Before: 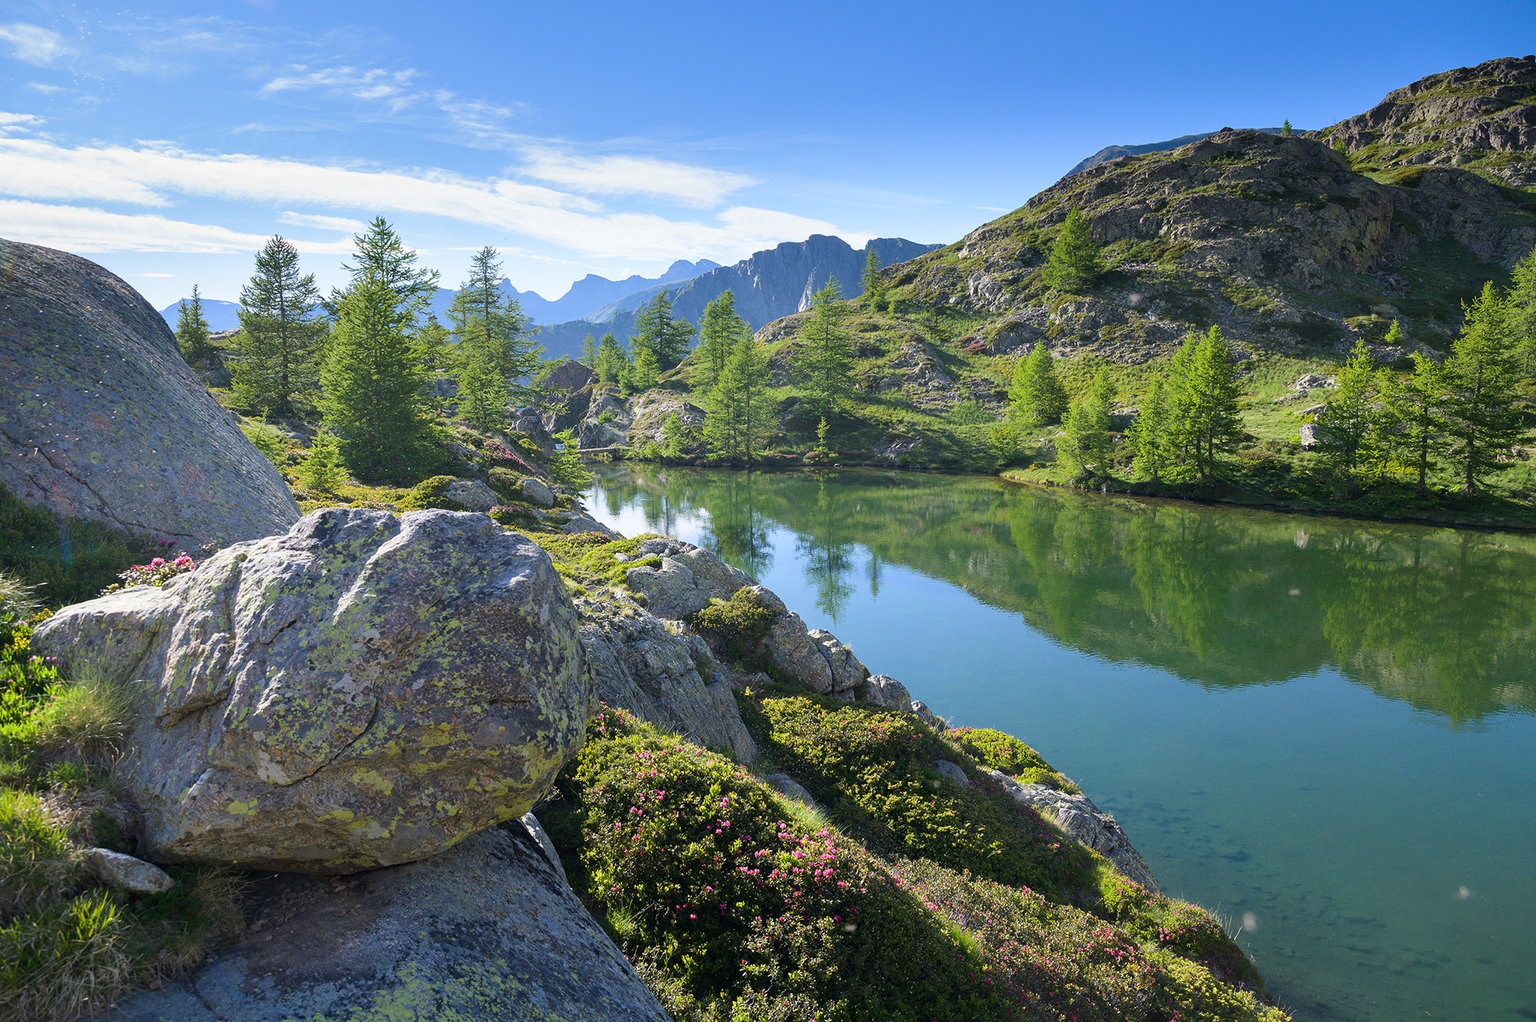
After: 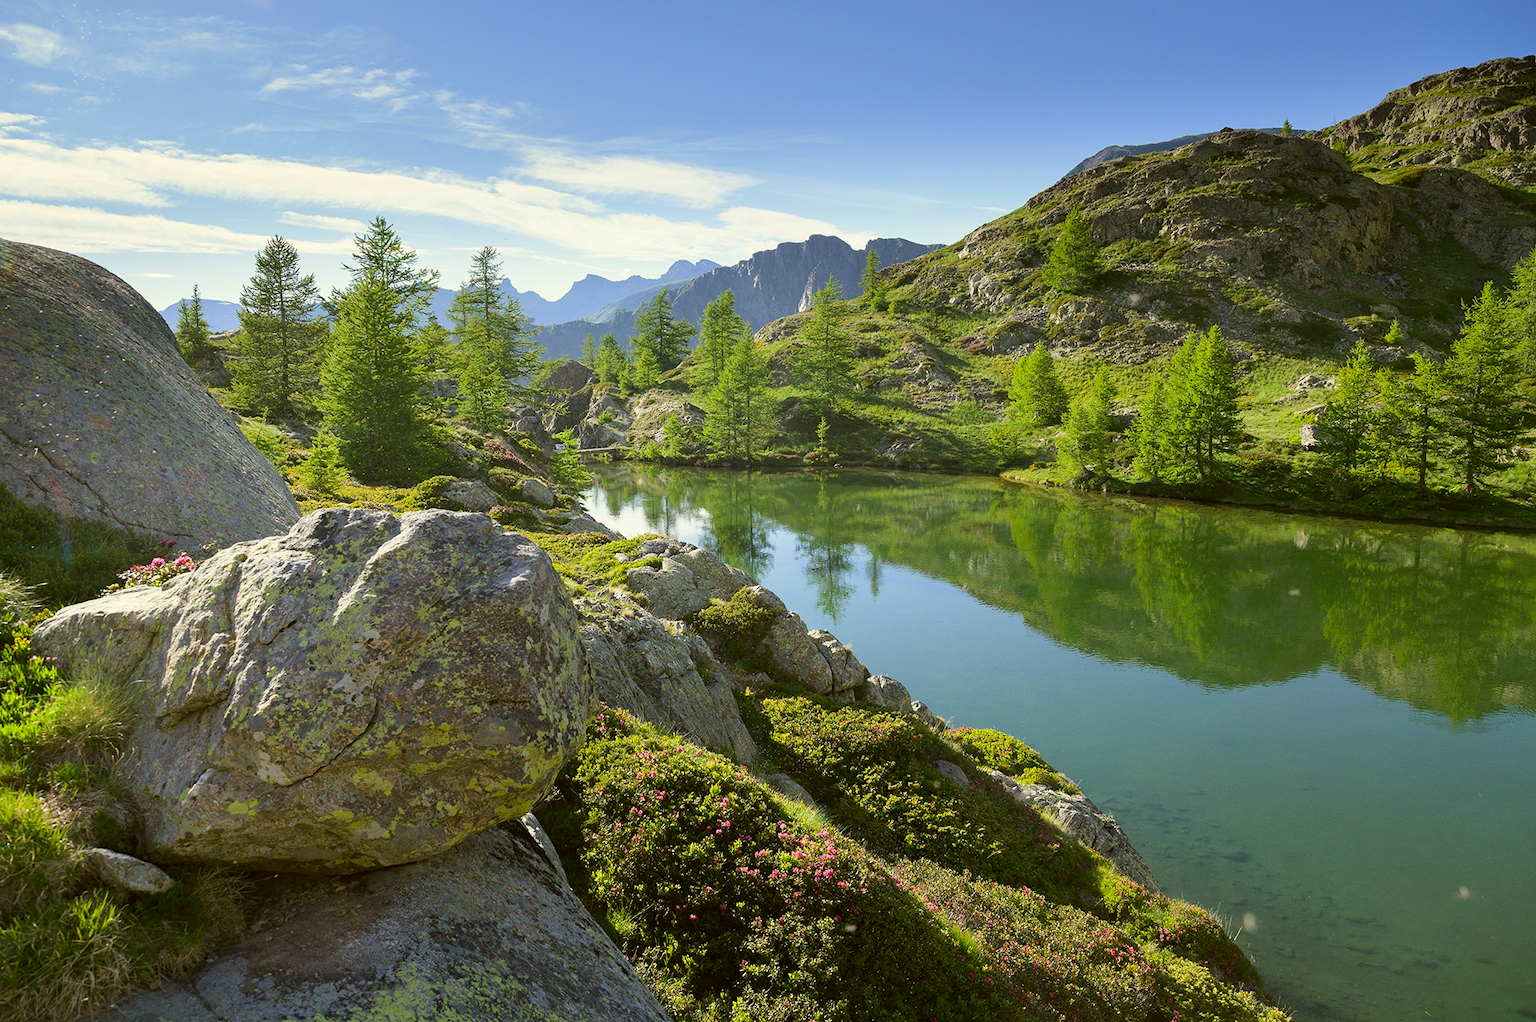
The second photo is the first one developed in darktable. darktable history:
color correction: highlights a* -1.81, highlights b* 10.34, shadows a* 0.285, shadows b* 18.68
